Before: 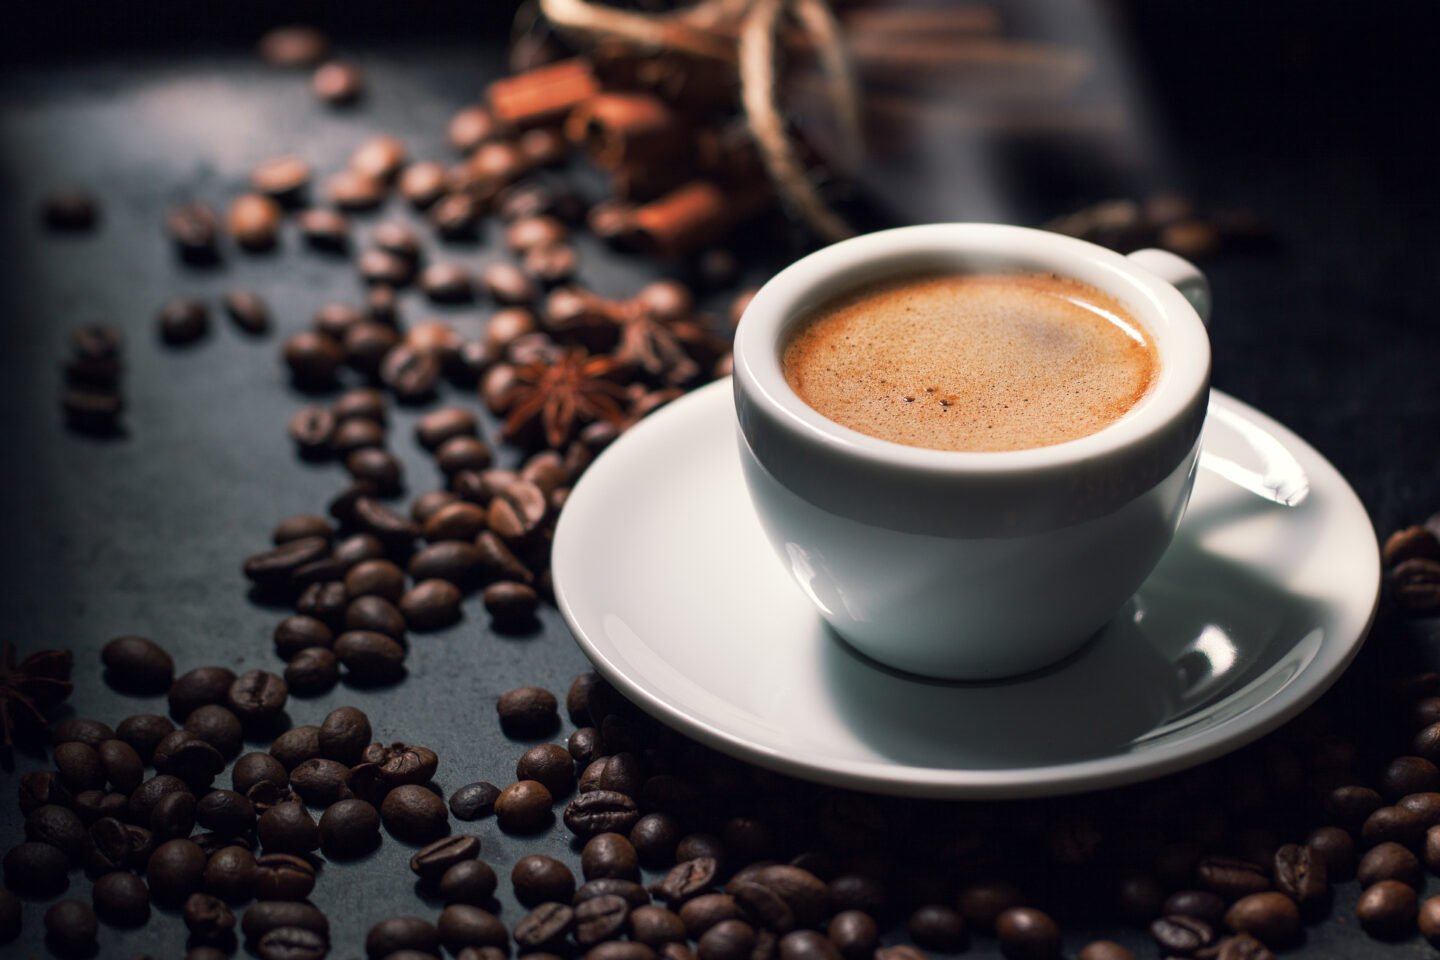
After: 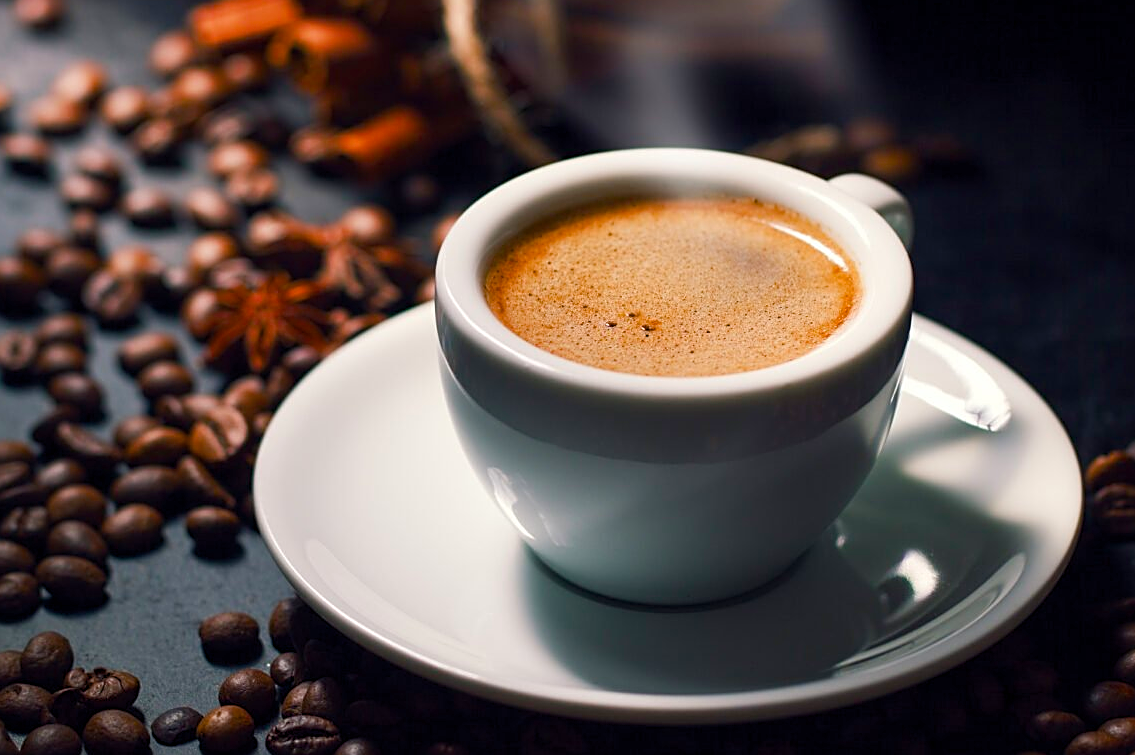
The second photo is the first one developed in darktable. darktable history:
sharpen: on, module defaults
crop and rotate: left 20.74%, top 7.912%, right 0.375%, bottom 13.378%
color balance rgb: perceptual saturation grading › global saturation 35%, perceptual saturation grading › highlights -25%, perceptual saturation grading › shadows 50%
